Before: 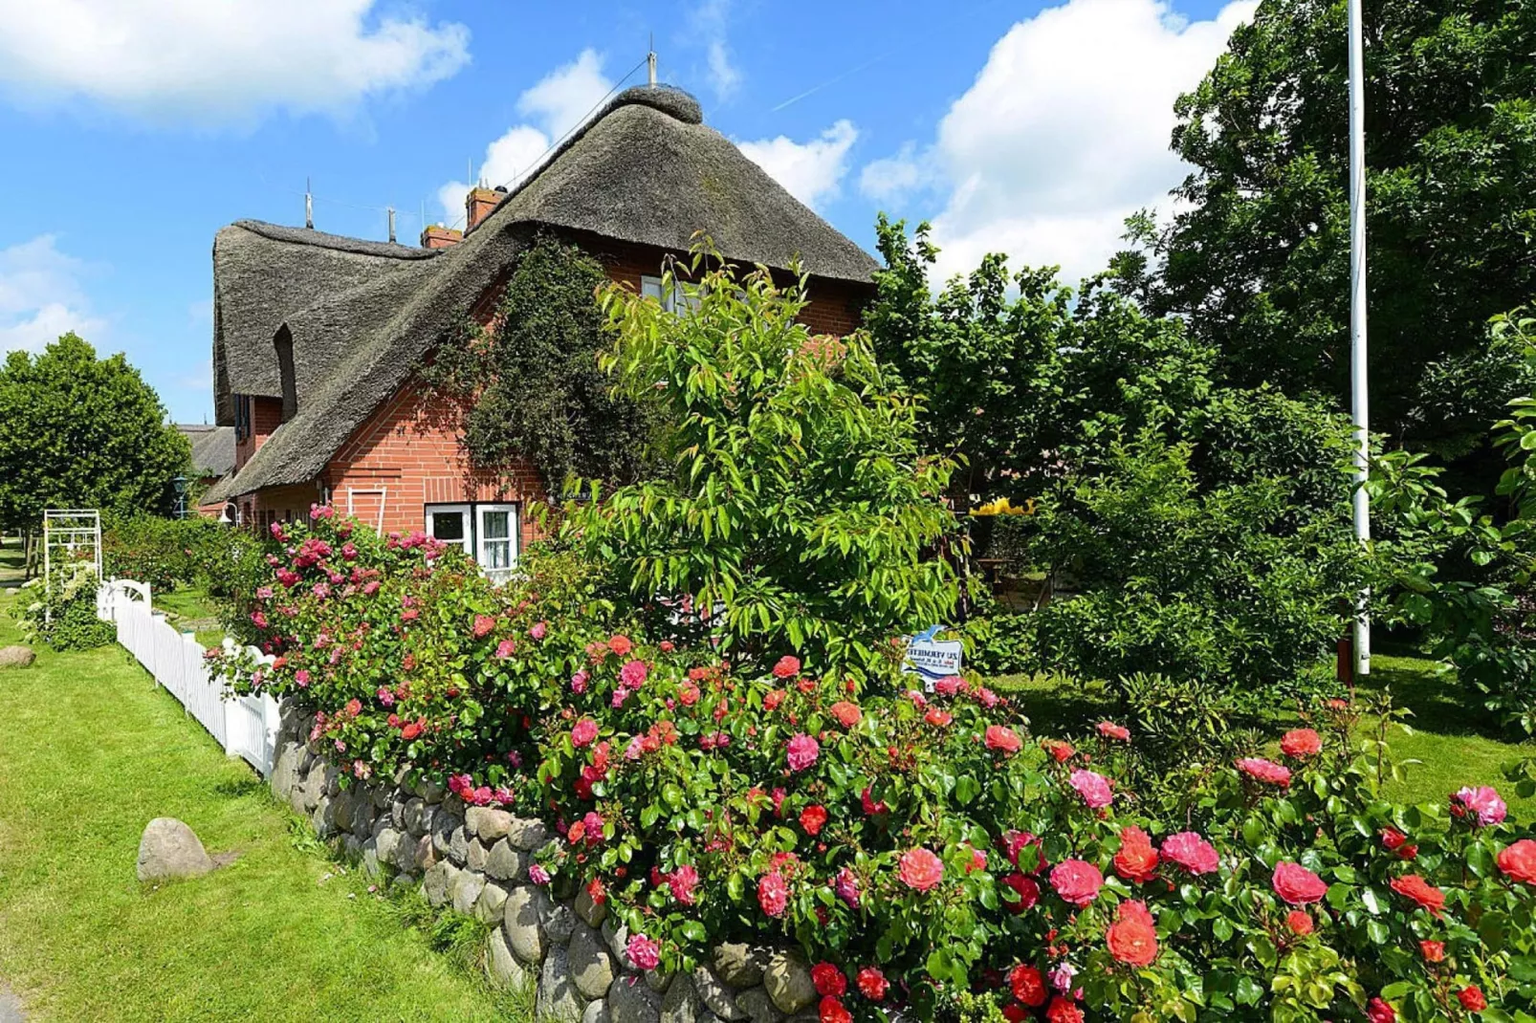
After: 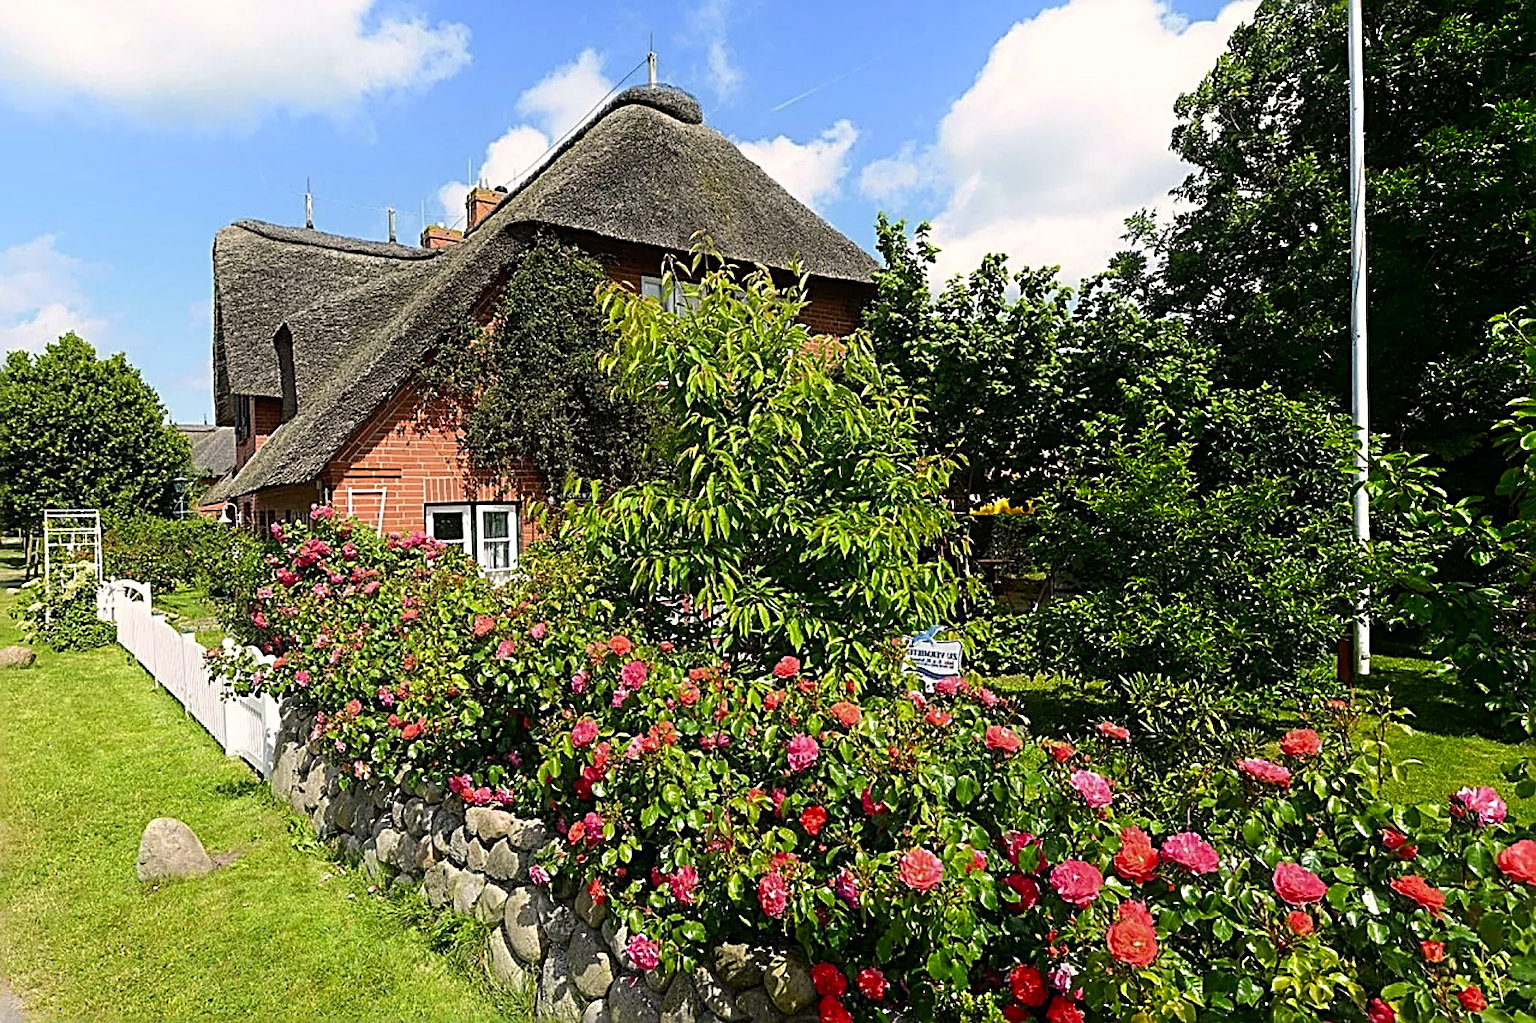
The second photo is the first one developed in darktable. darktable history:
color correction: highlights a* 3.66, highlights b* 5.11
sharpen: radius 2.984, amount 0.756
shadows and highlights: shadows -71.4, highlights 35.47, soften with gaussian
